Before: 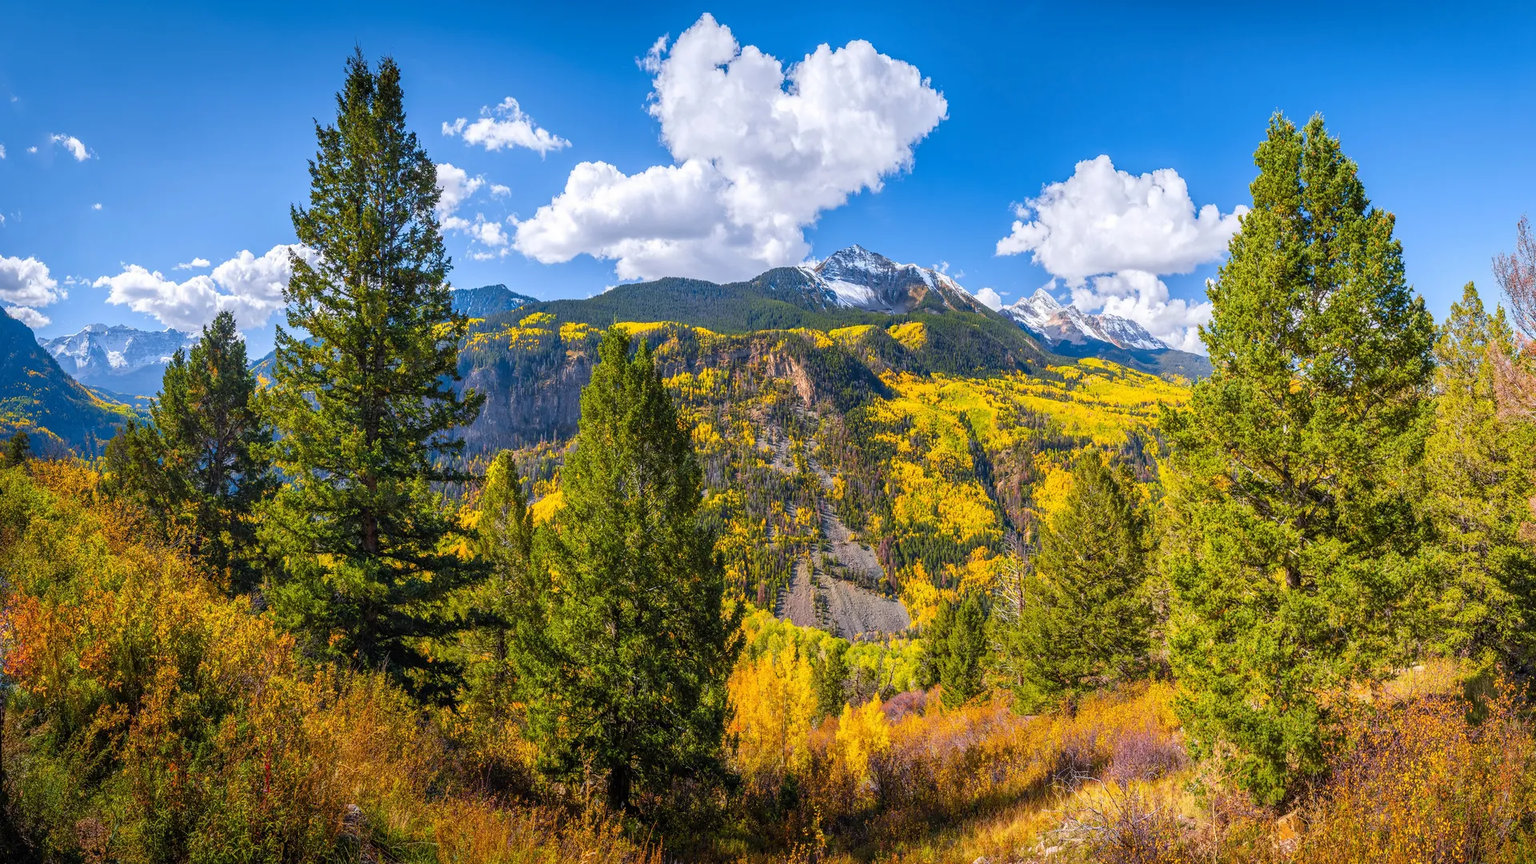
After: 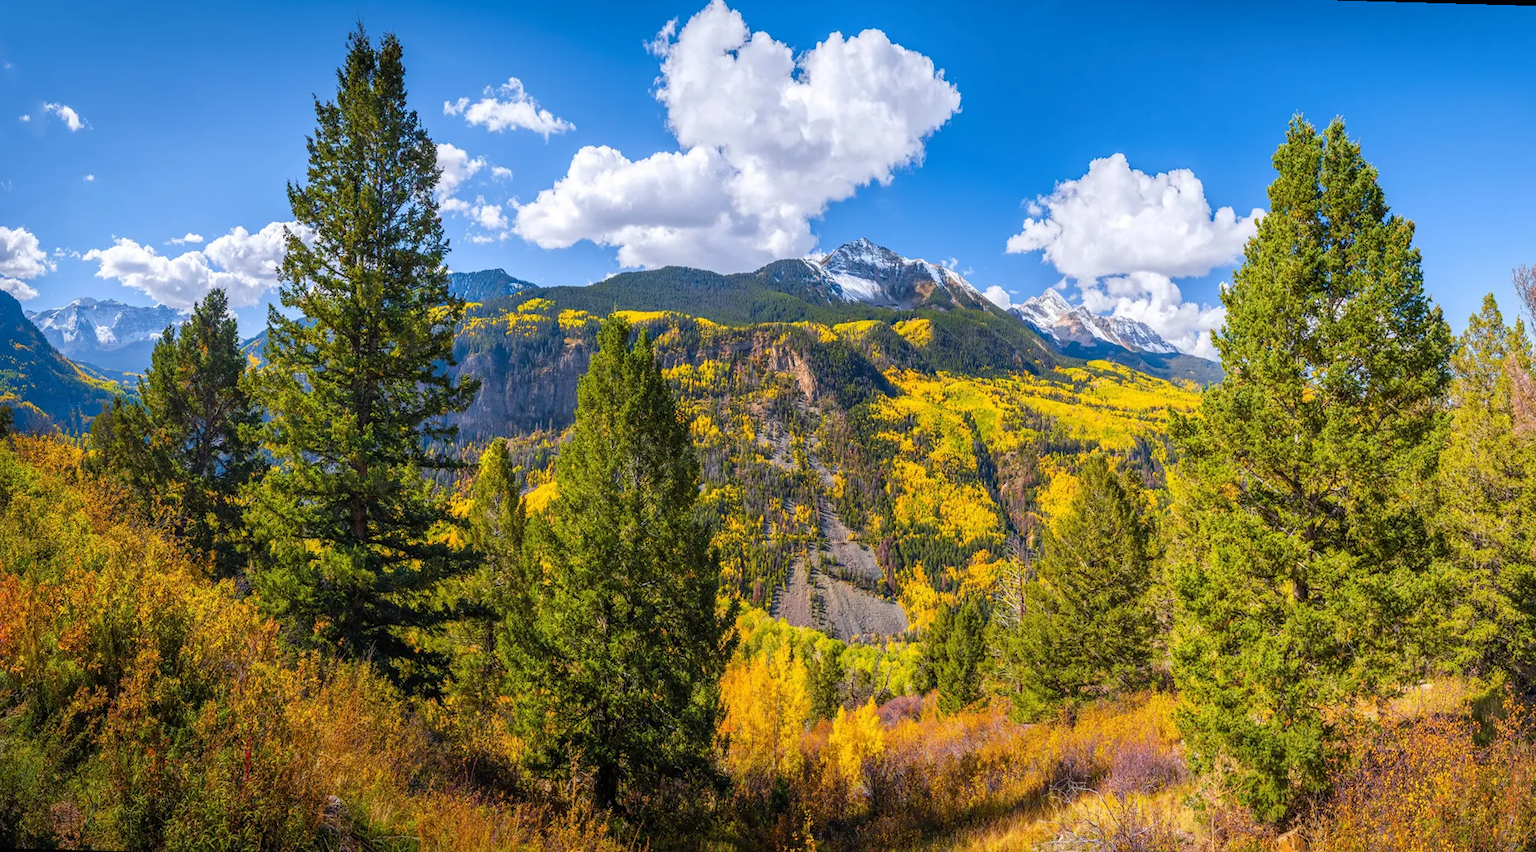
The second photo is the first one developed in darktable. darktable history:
crop: bottom 0.071%
rotate and perspective: rotation 1.57°, crop left 0.018, crop right 0.982, crop top 0.039, crop bottom 0.961
